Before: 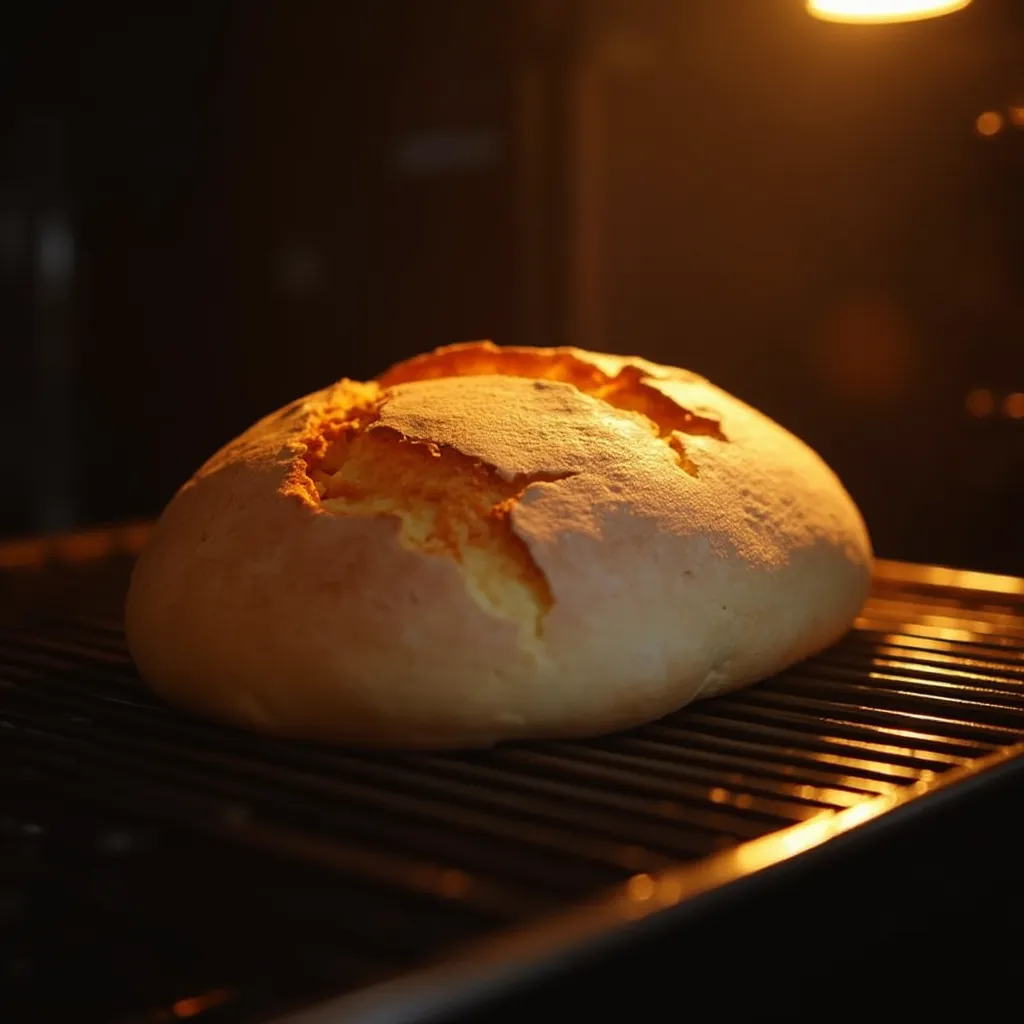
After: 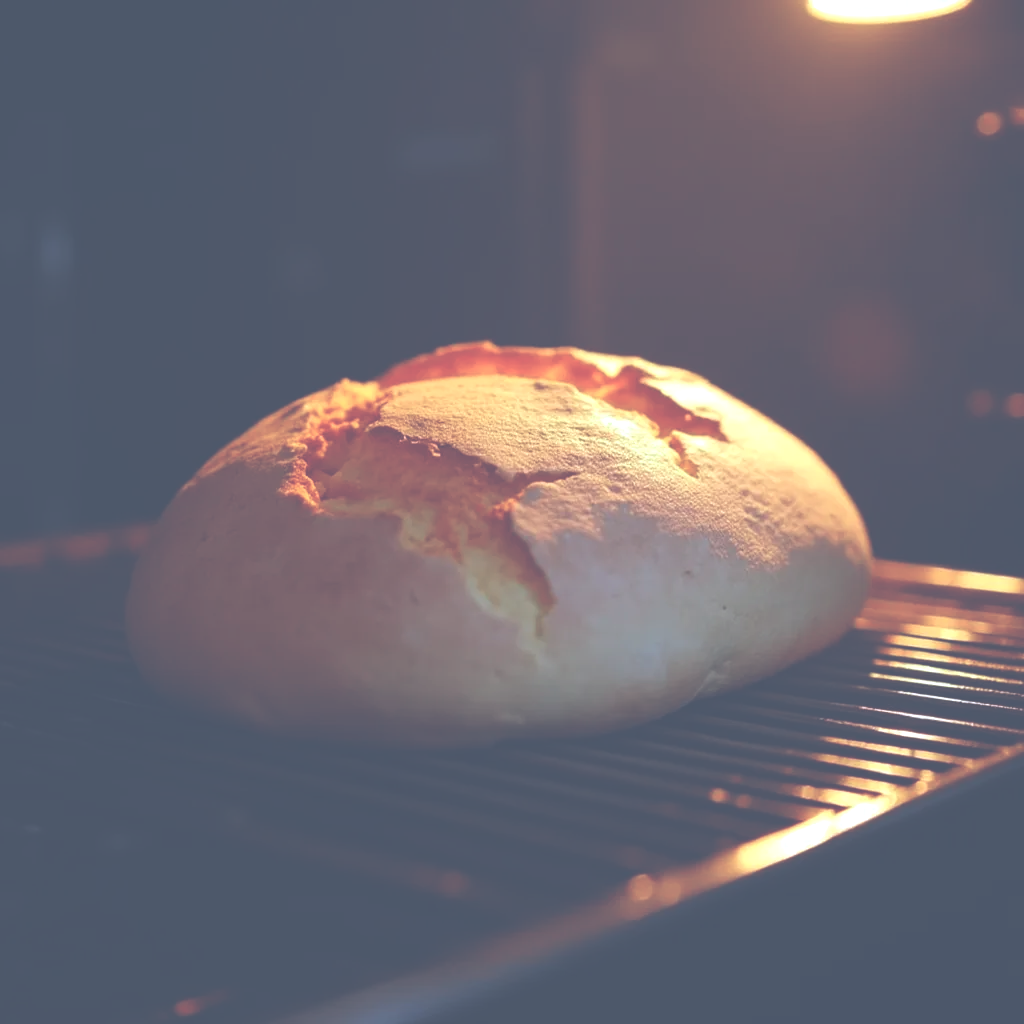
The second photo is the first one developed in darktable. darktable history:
exposure: black level correction -0.071, exposure 0.5 EV, compensate highlight preservation false
color calibration: illuminant custom, x 0.39, y 0.392, temperature 3856.94 K
